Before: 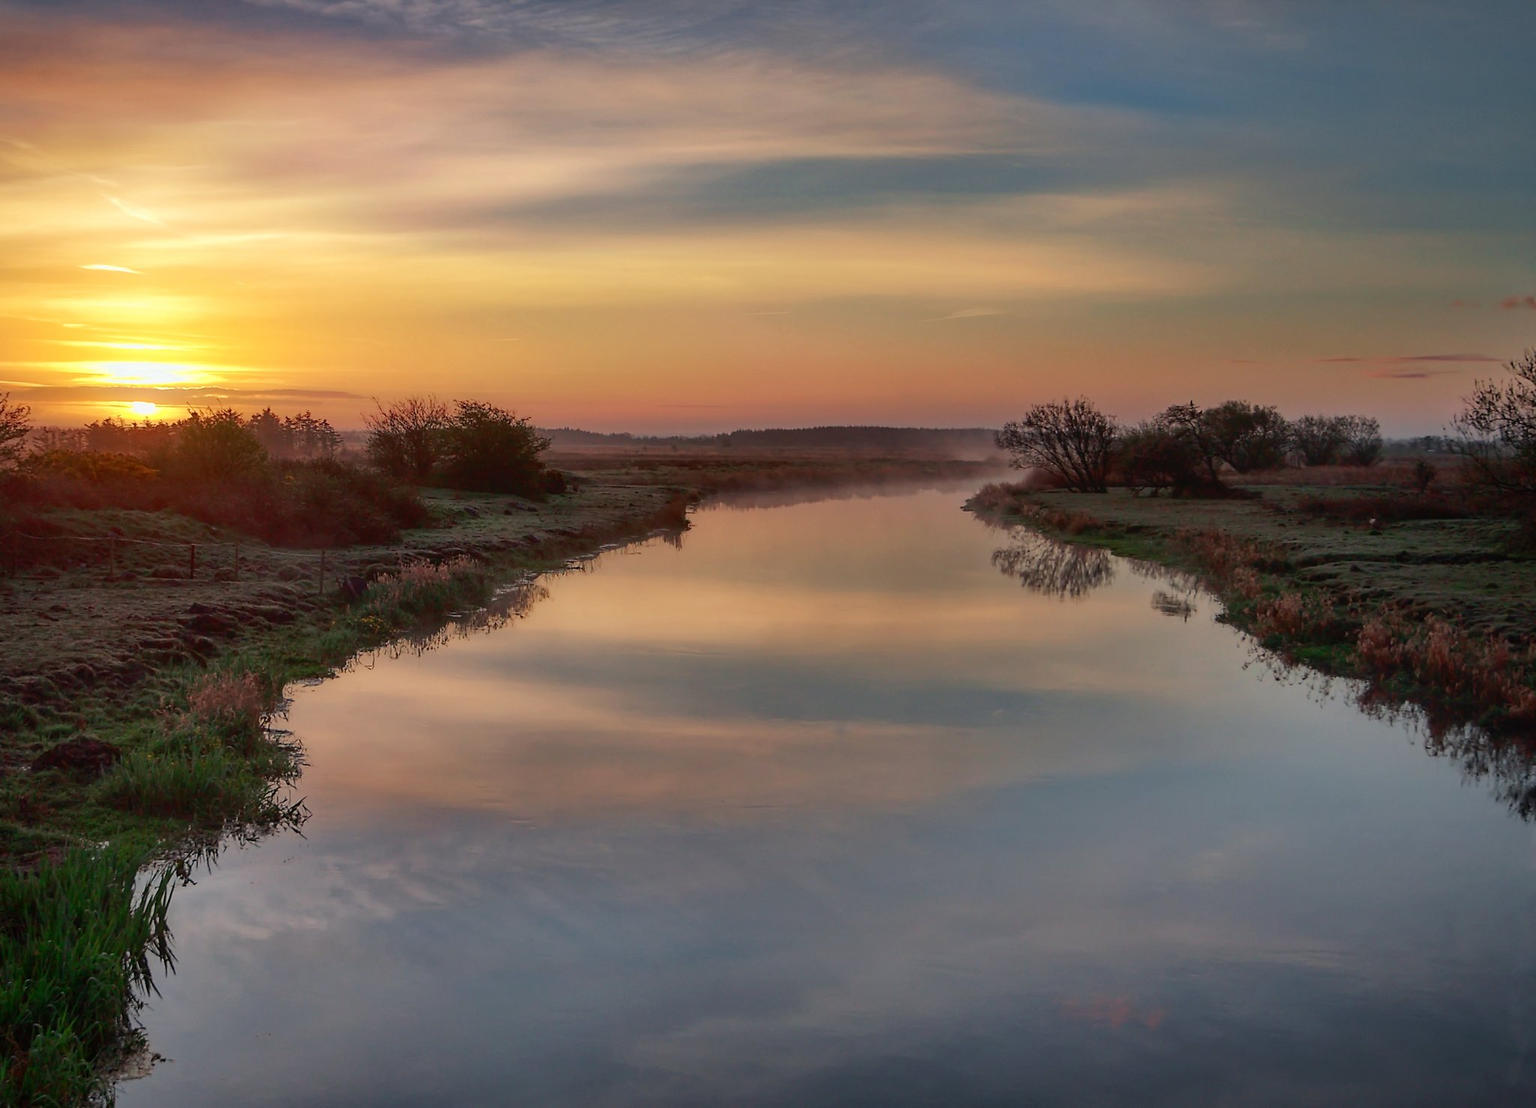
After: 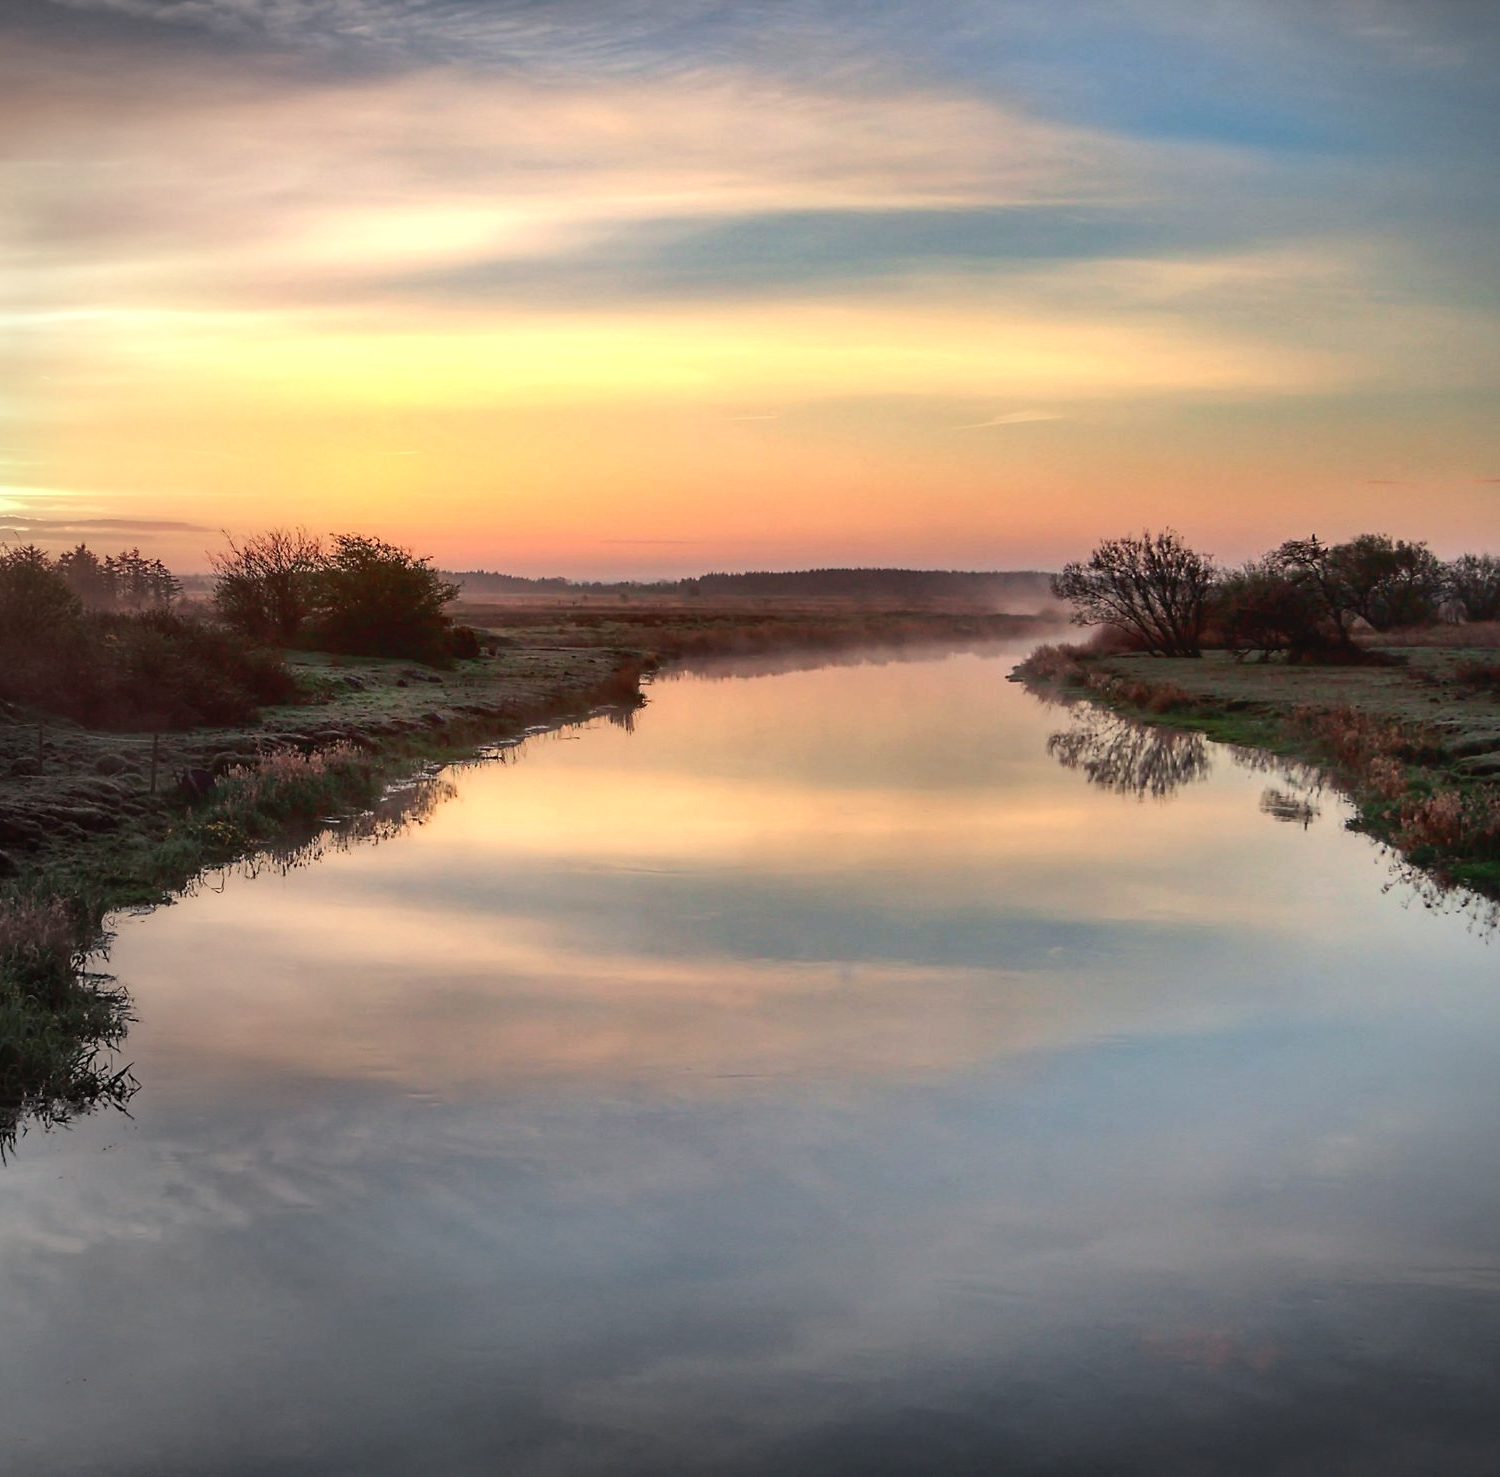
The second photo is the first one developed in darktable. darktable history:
vignetting: fall-off start 73.57%, center (0.22, -0.235)
tone equalizer: -8 EV -0.417 EV, -7 EV -0.389 EV, -6 EV -0.333 EV, -5 EV -0.222 EV, -3 EV 0.222 EV, -2 EV 0.333 EV, -1 EV 0.389 EV, +0 EV 0.417 EV, edges refinement/feathering 500, mask exposure compensation -1.57 EV, preserve details no
white balance: red 0.978, blue 0.999
exposure: black level correction 0, exposure 0.7 EV, compensate exposure bias true, compensate highlight preservation false
crop: left 13.443%, right 13.31%
